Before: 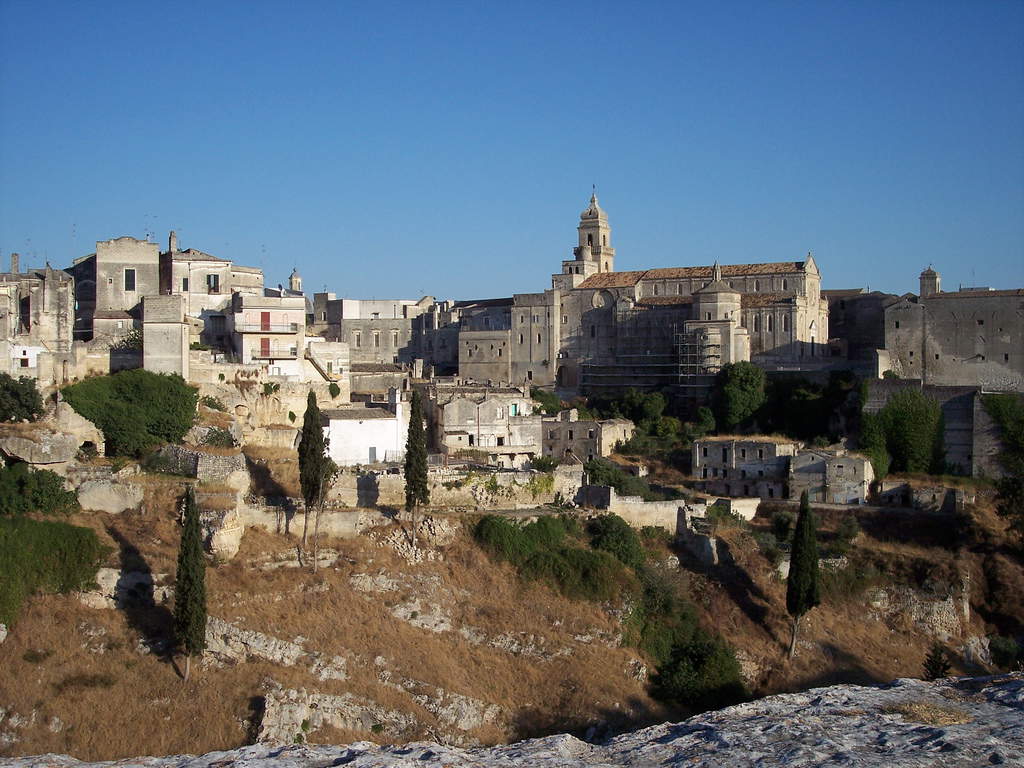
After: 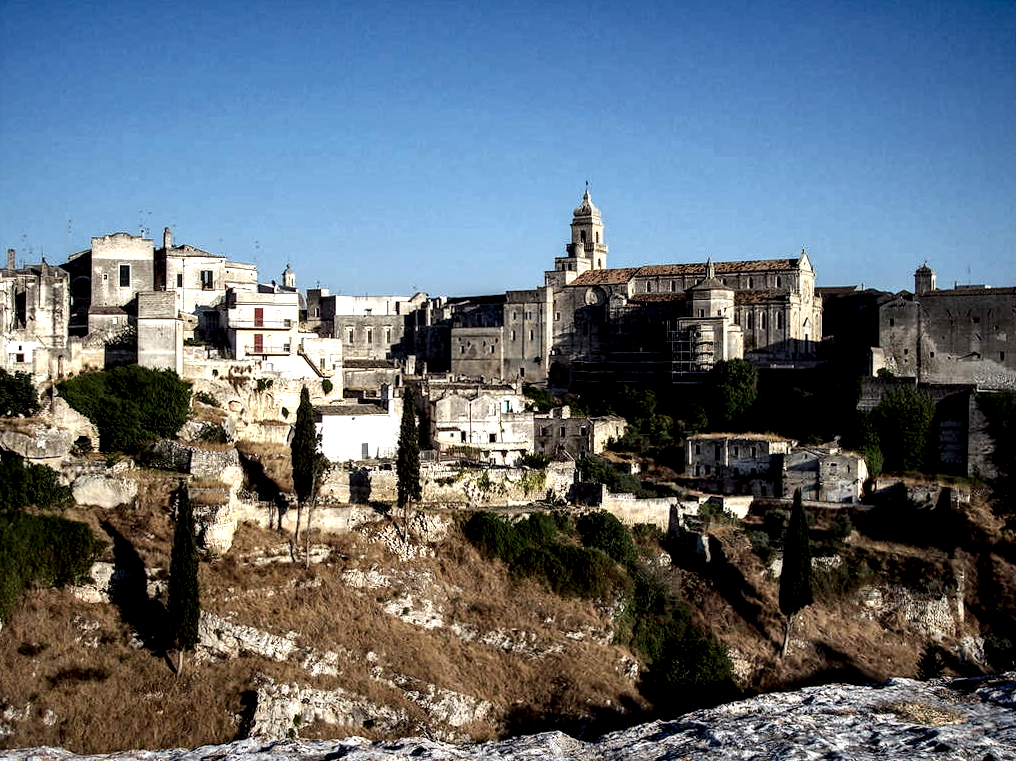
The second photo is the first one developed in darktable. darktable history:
rotate and perspective: rotation 0.192°, lens shift (horizontal) -0.015, crop left 0.005, crop right 0.996, crop top 0.006, crop bottom 0.99
local contrast: shadows 185%, detail 225%
